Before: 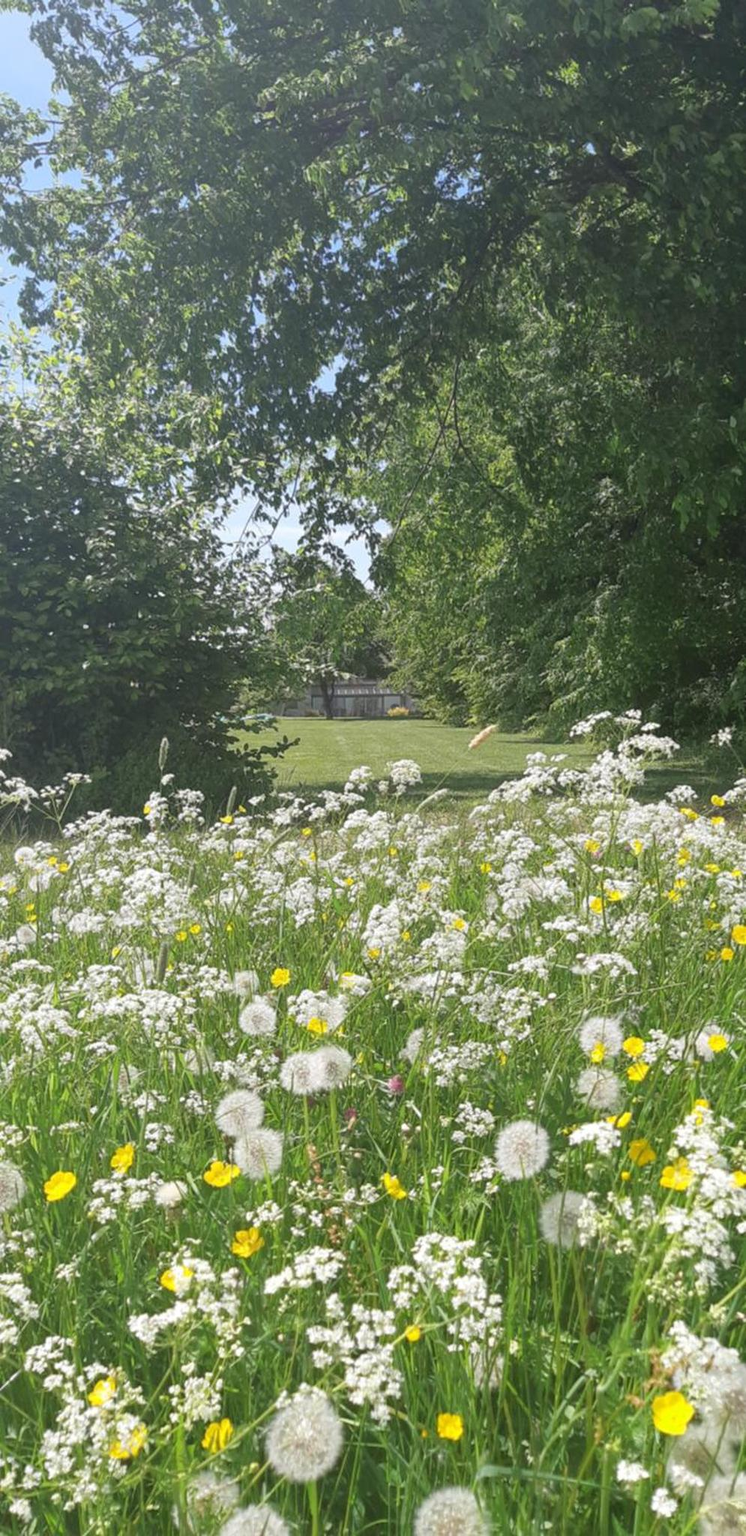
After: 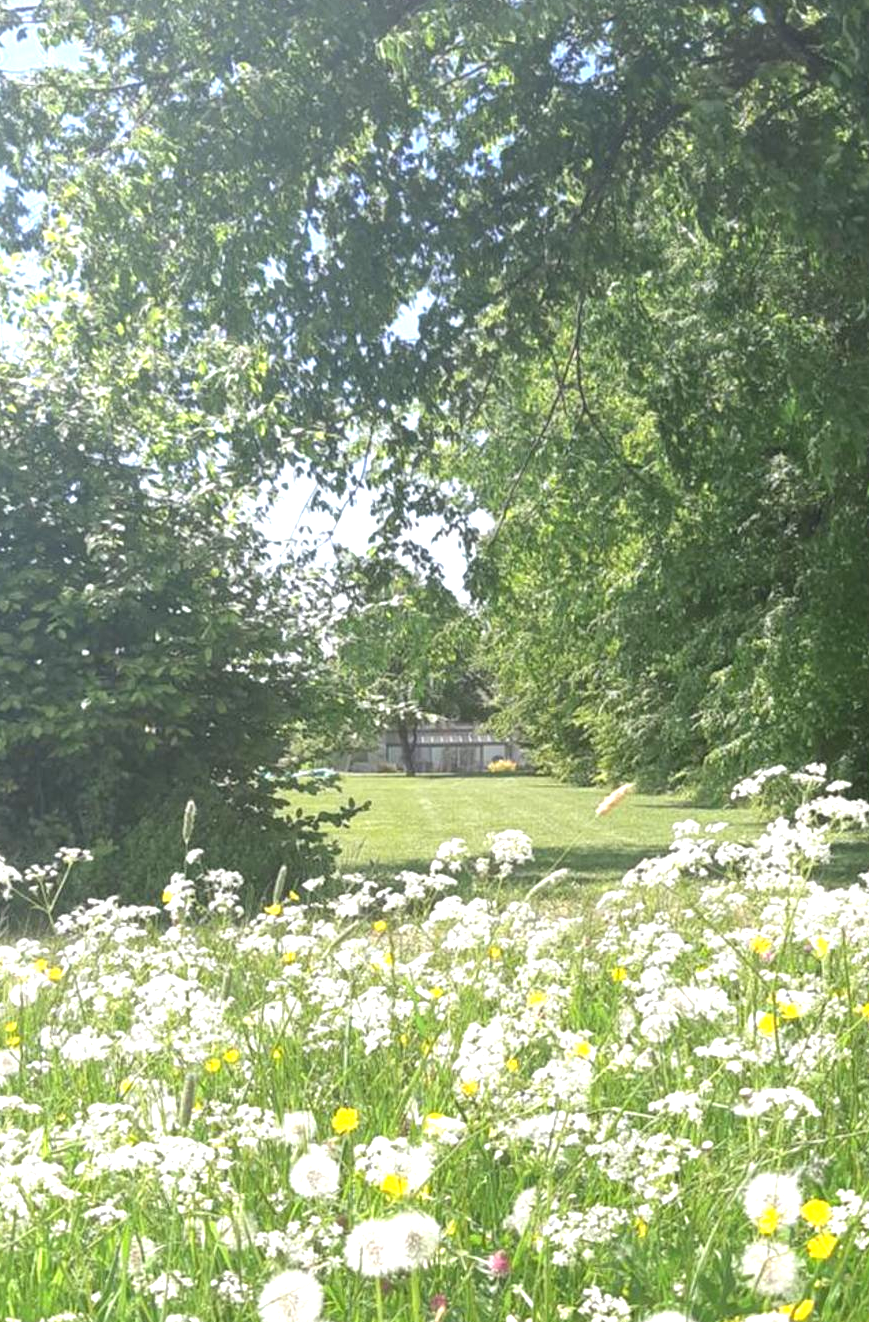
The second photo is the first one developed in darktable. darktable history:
exposure: exposure 0.921 EV, compensate highlight preservation false
crop: left 3.015%, top 8.969%, right 9.647%, bottom 26.457%
